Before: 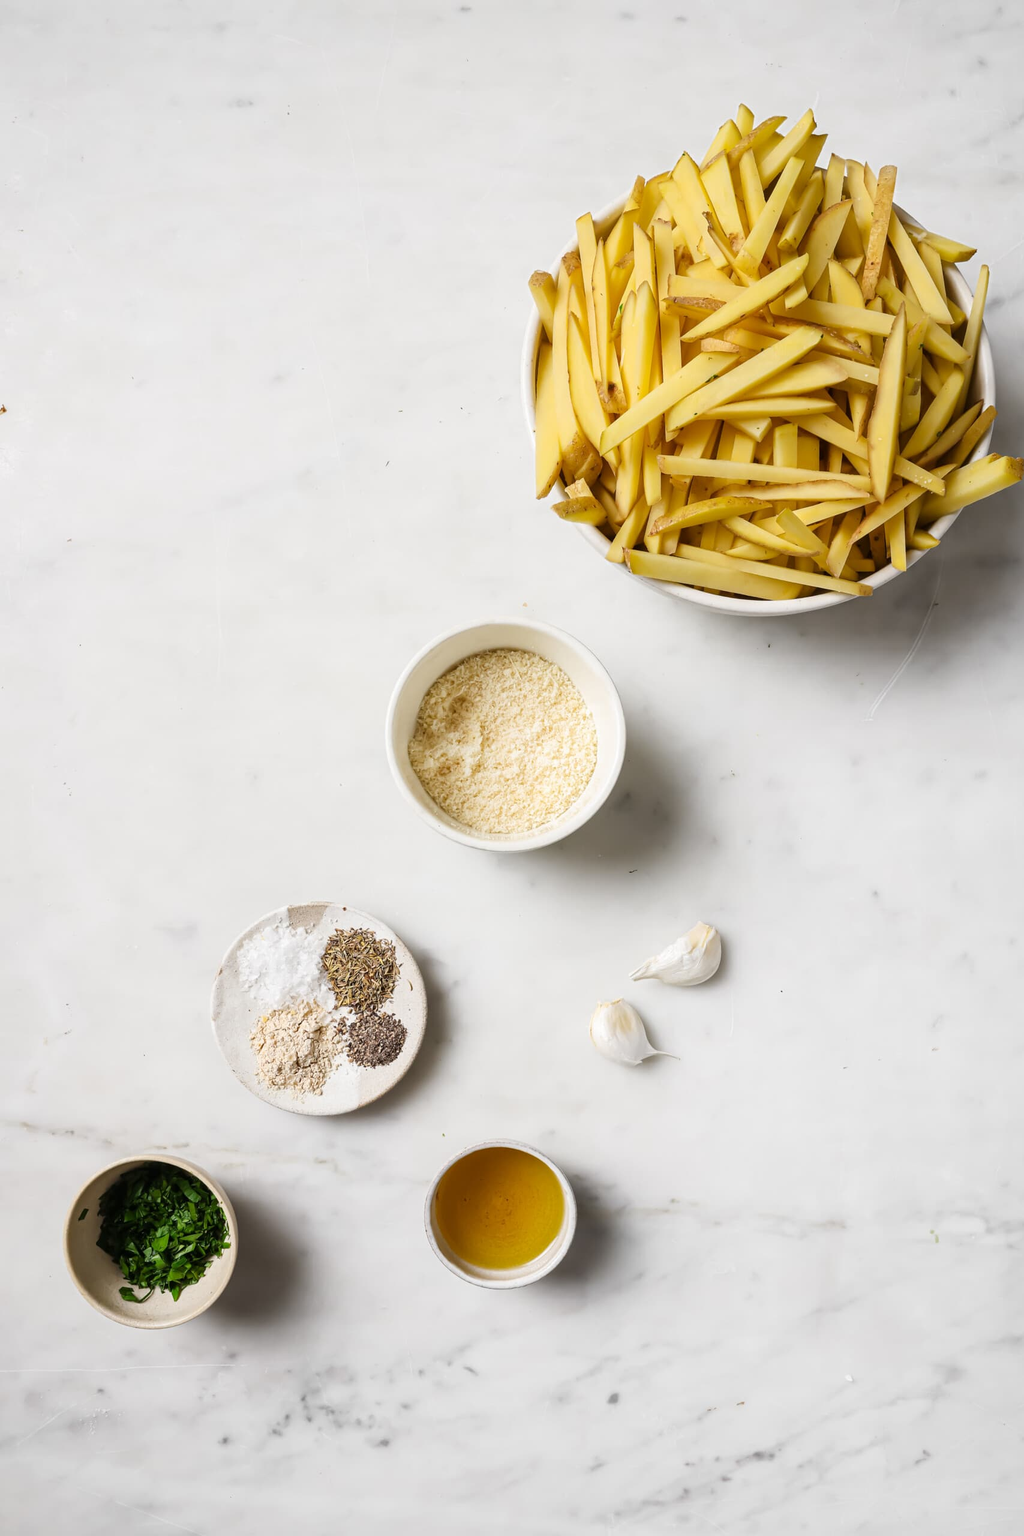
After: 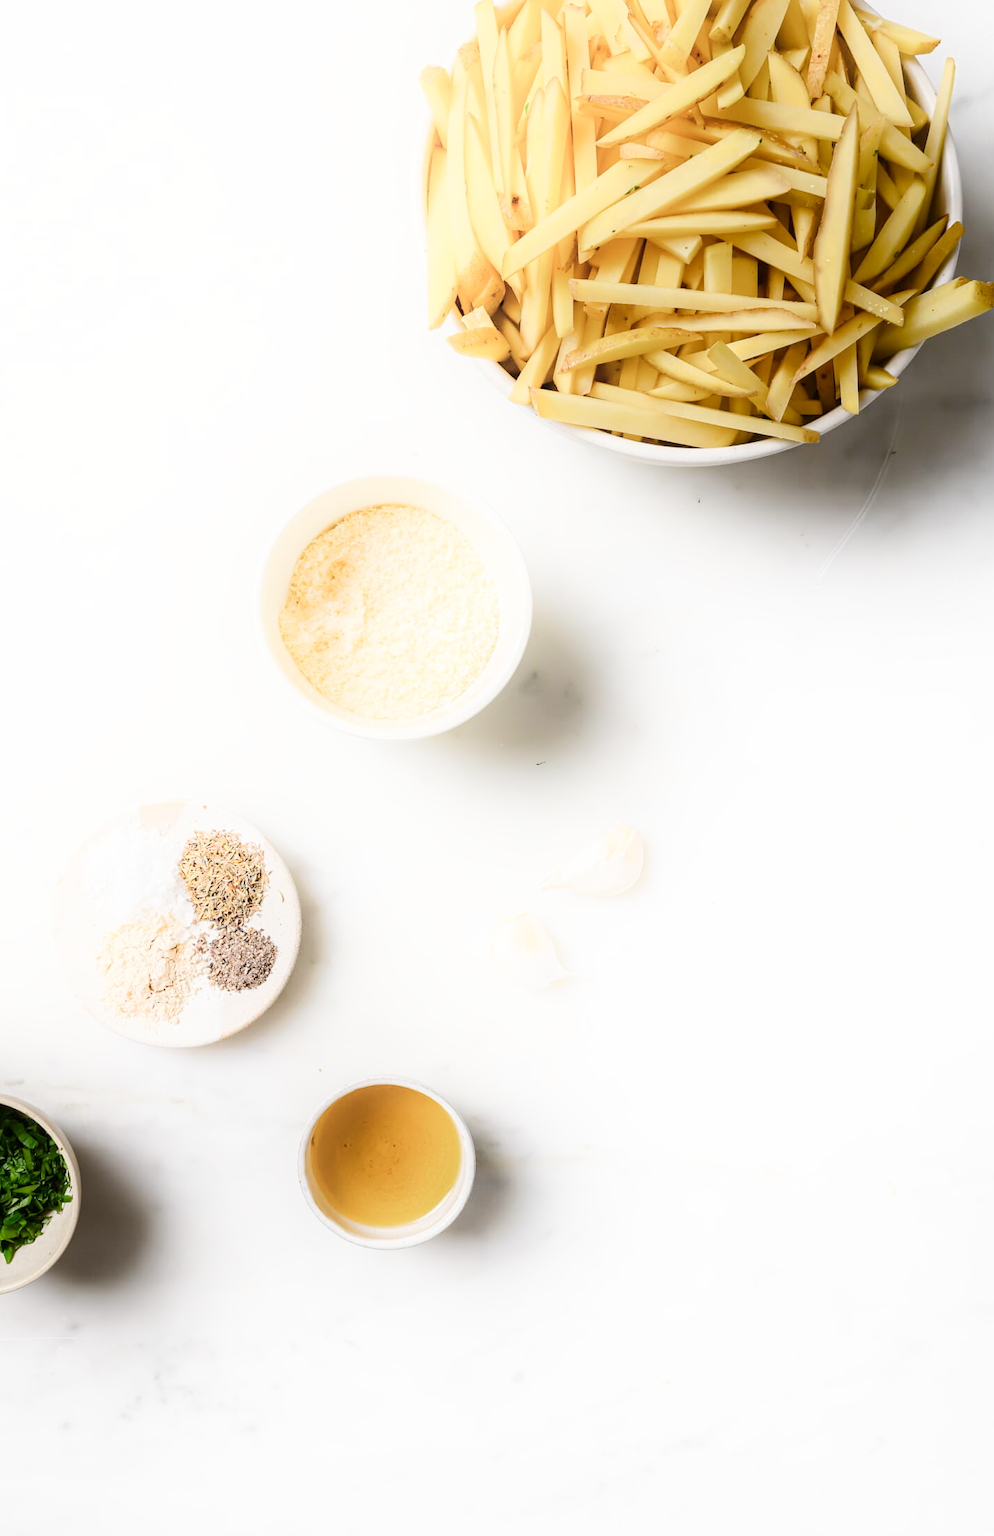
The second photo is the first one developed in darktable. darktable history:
crop: left 16.493%, top 14.04%
color balance rgb: shadows lift › chroma 0.885%, shadows lift › hue 113.22°, perceptual saturation grading › global saturation 20%, perceptual saturation grading › highlights -49.989%, perceptual saturation grading › shadows 25.459%, global vibrance 20%
shadows and highlights: shadows -89.1, highlights 91.59, soften with gaussian
